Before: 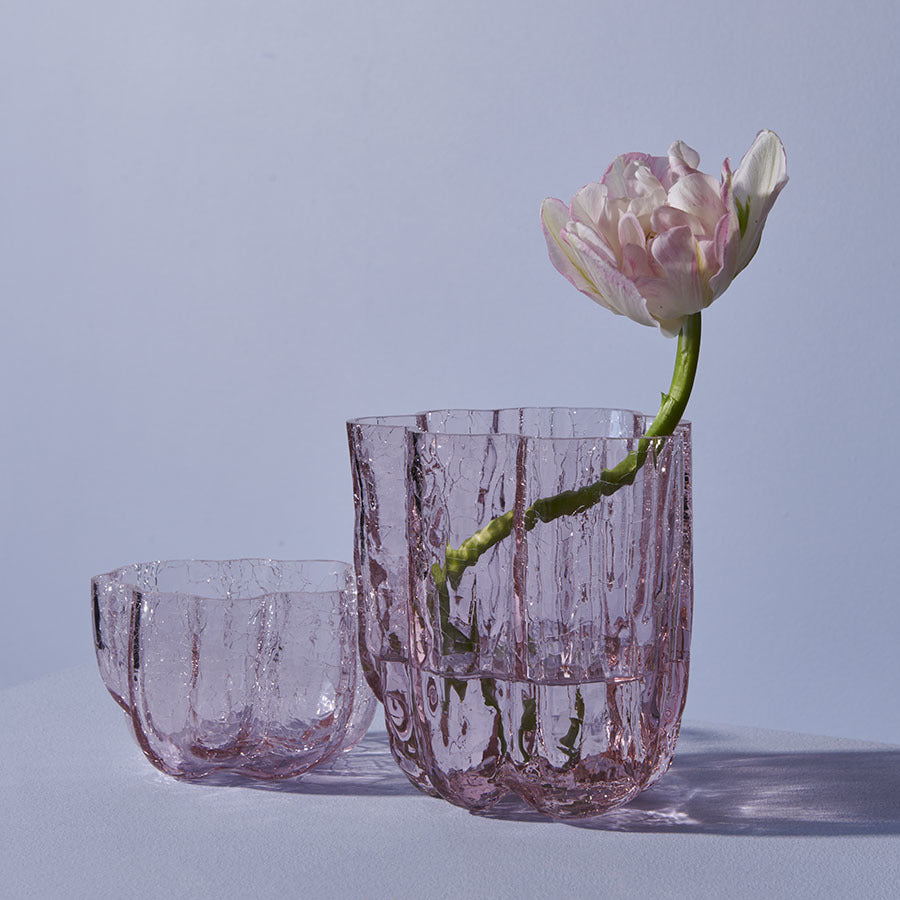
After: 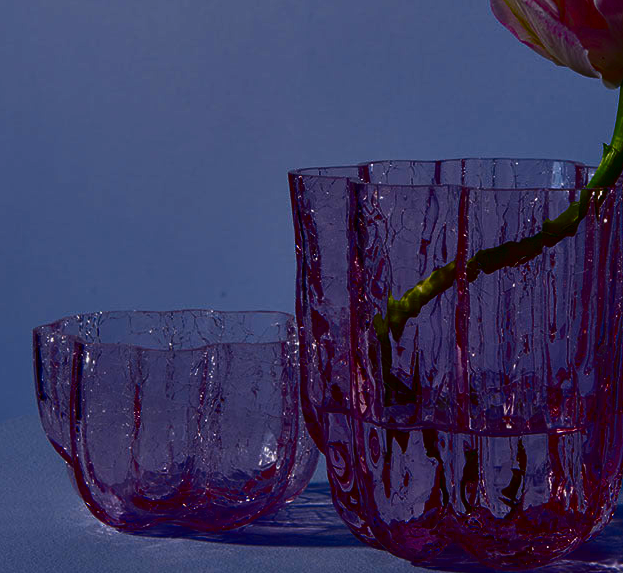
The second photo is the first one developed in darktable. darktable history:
contrast brightness saturation: brightness -1, saturation 1
crop: left 6.488%, top 27.668%, right 24.183%, bottom 8.656%
contrast equalizer: y [[0.5, 0.5, 0.472, 0.5, 0.5, 0.5], [0.5 ×6], [0.5 ×6], [0 ×6], [0 ×6]]
exposure: black level correction 0.009, compensate highlight preservation false
